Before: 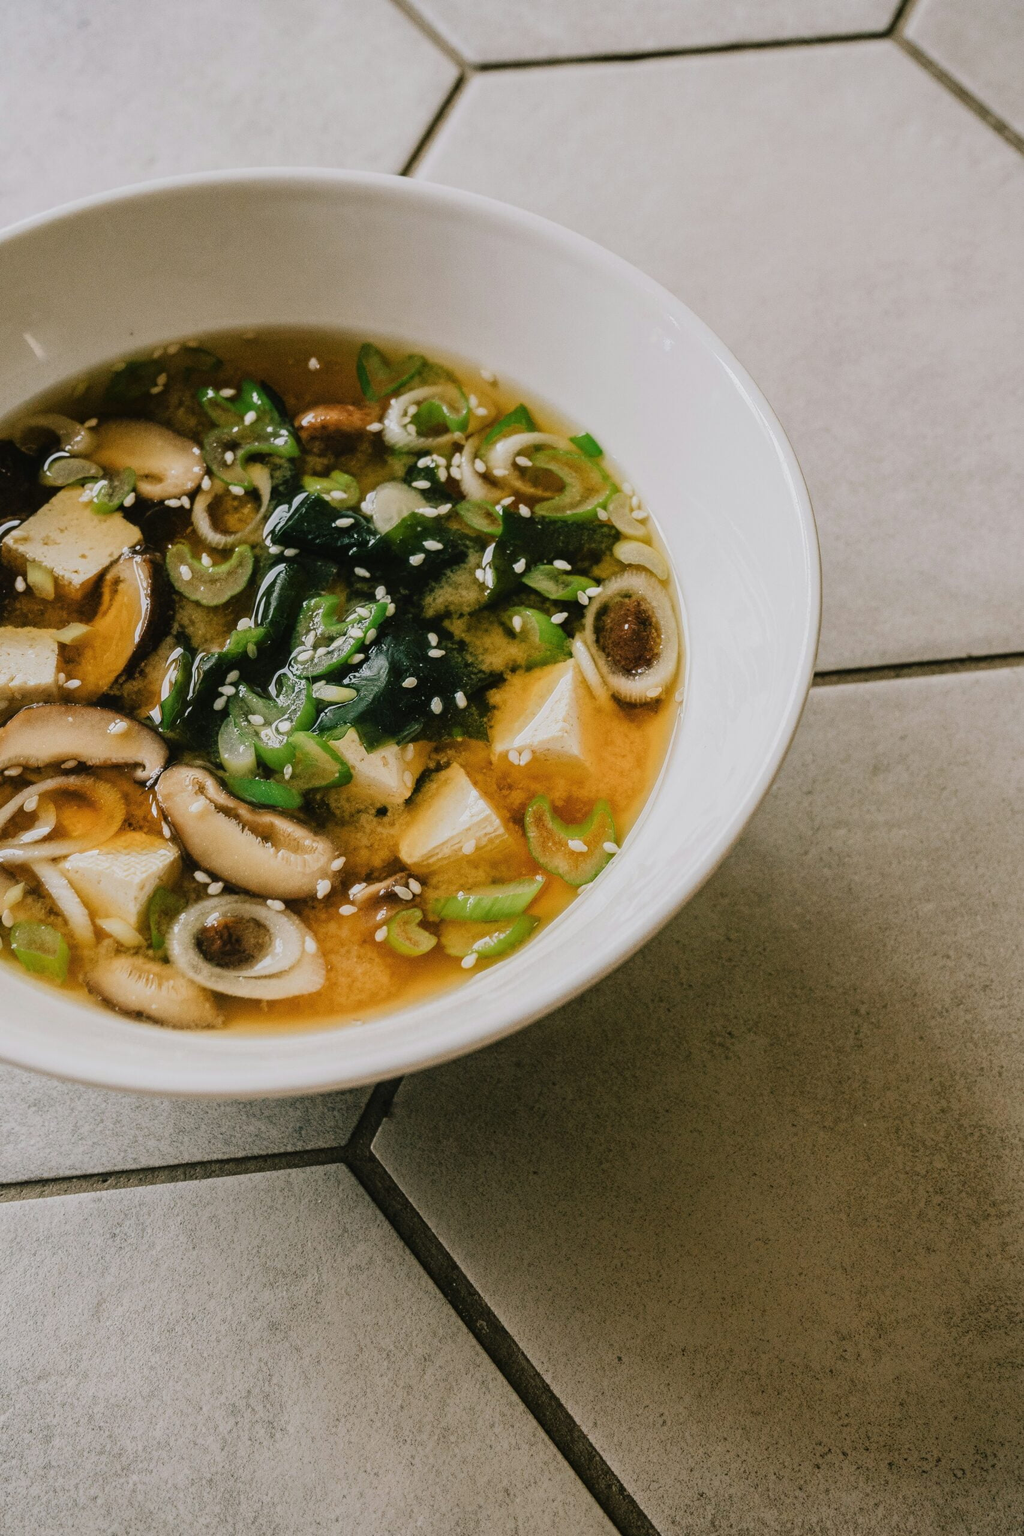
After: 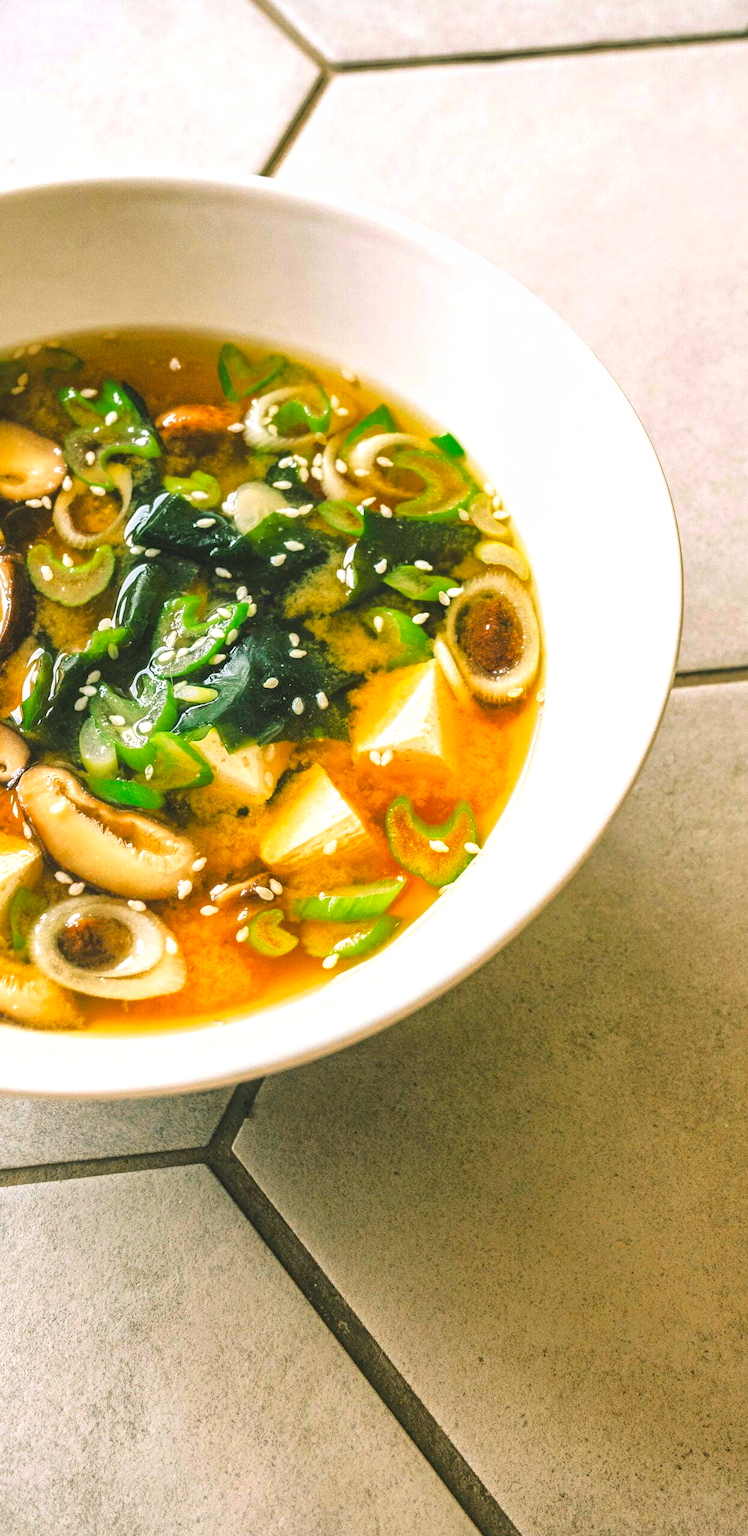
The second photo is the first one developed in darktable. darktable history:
crop: left 13.63%, right 13.29%
shadows and highlights: on, module defaults
contrast brightness saturation: contrast 0.069, brightness 0.17, saturation 0.405
exposure: black level correction 0.001, exposure 0.96 EV, compensate exposure bias true, compensate highlight preservation false
